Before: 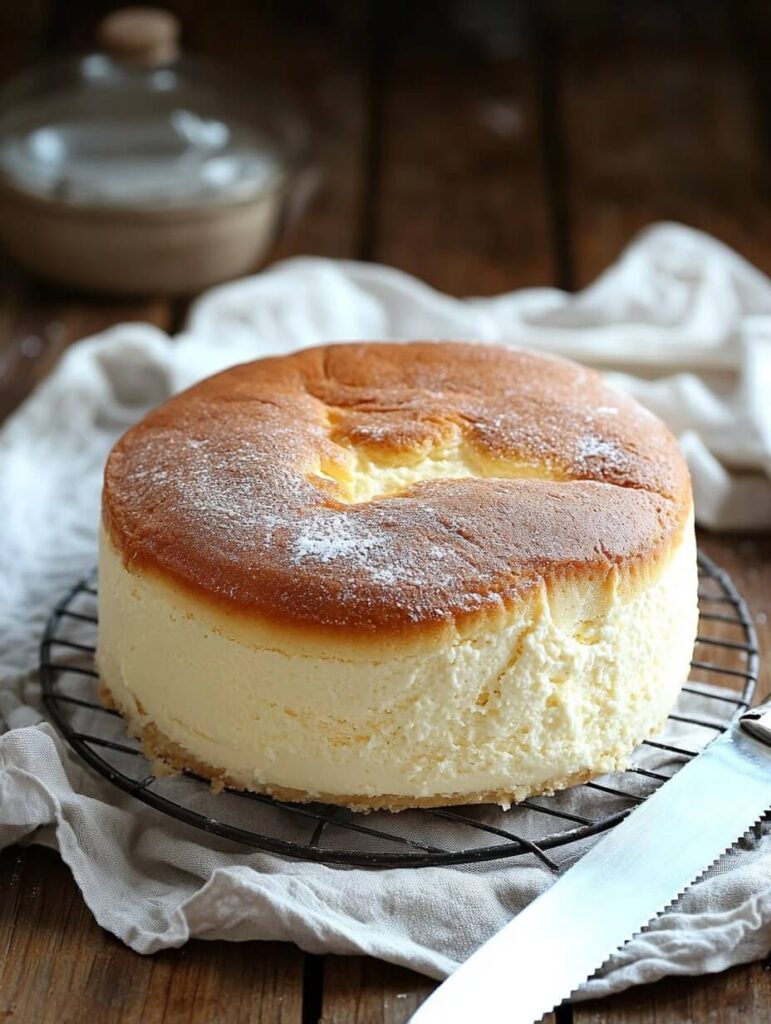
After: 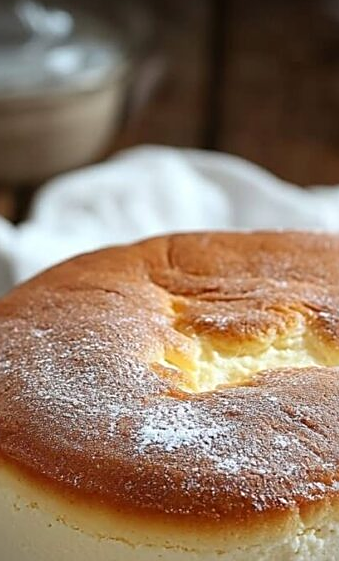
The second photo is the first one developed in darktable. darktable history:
sharpen: radius 1.967
crop: left 20.248%, top 10.86%, right 35.675%, bottom 34.321%
vignetting: fall-off start 91.19%
